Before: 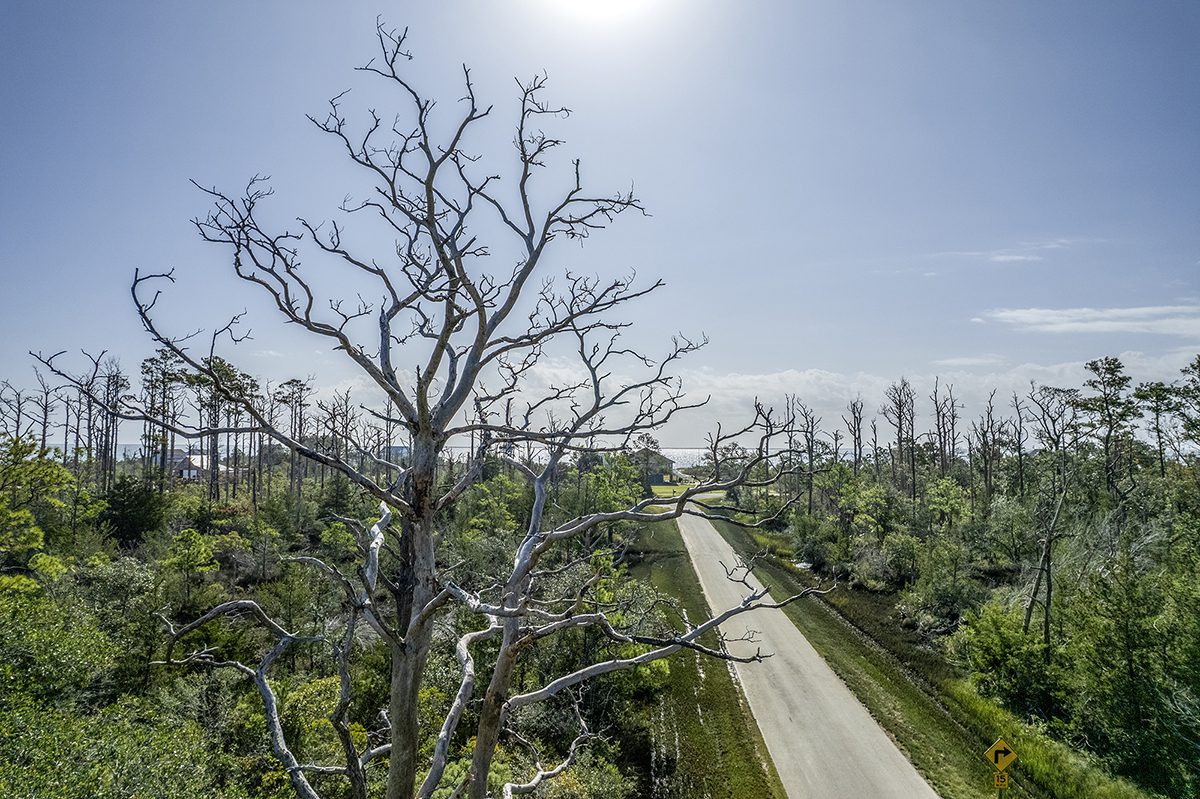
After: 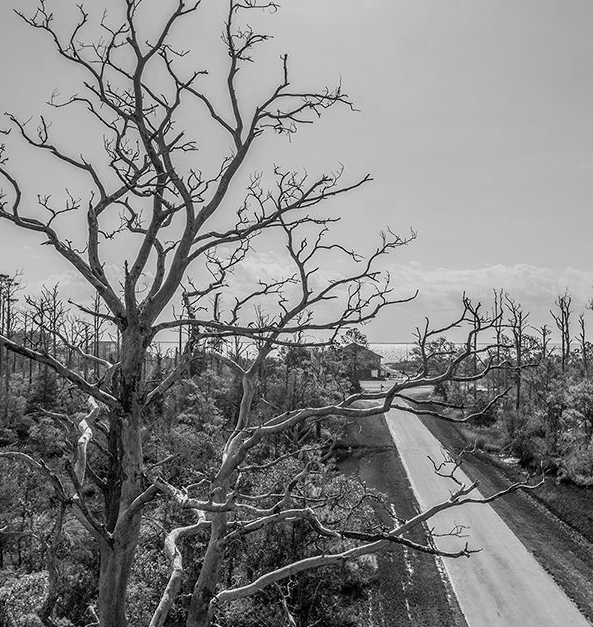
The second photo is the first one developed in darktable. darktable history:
color zones: curves: ch0 [(0.099, 0.624) (0.257, 0.596) (0.384, 0.376) (0.529, 0.492) (0.697, 0.564) (0.768, 0.532) (0.908, 0.644)]; ch1 [(0.112, 0.564) (0.254, 0.612) (0.432, 0.676) (0.592, 0.456) (0.743, 0.684) (0.888, 0.536)]; ch2 [(0.25, 0.5) (0.469, 0.36) (0.75, 0.5)]
crop and rotate: angle 0.02°, left 24.353%, top 13.219%, right 26.156%, bottom 8.224%
monochrome: a -71.75, b 75.82
